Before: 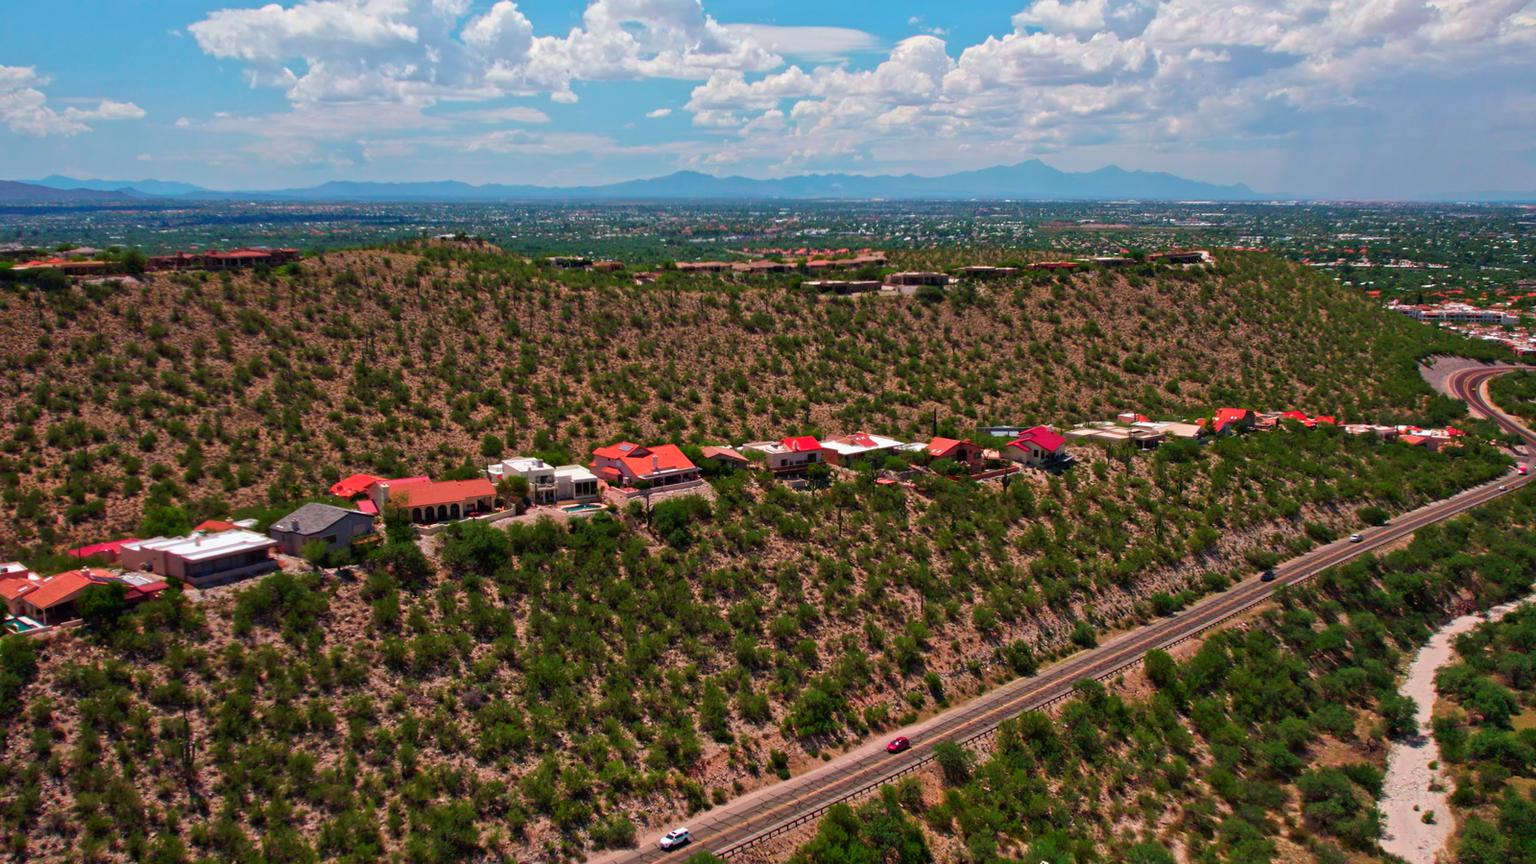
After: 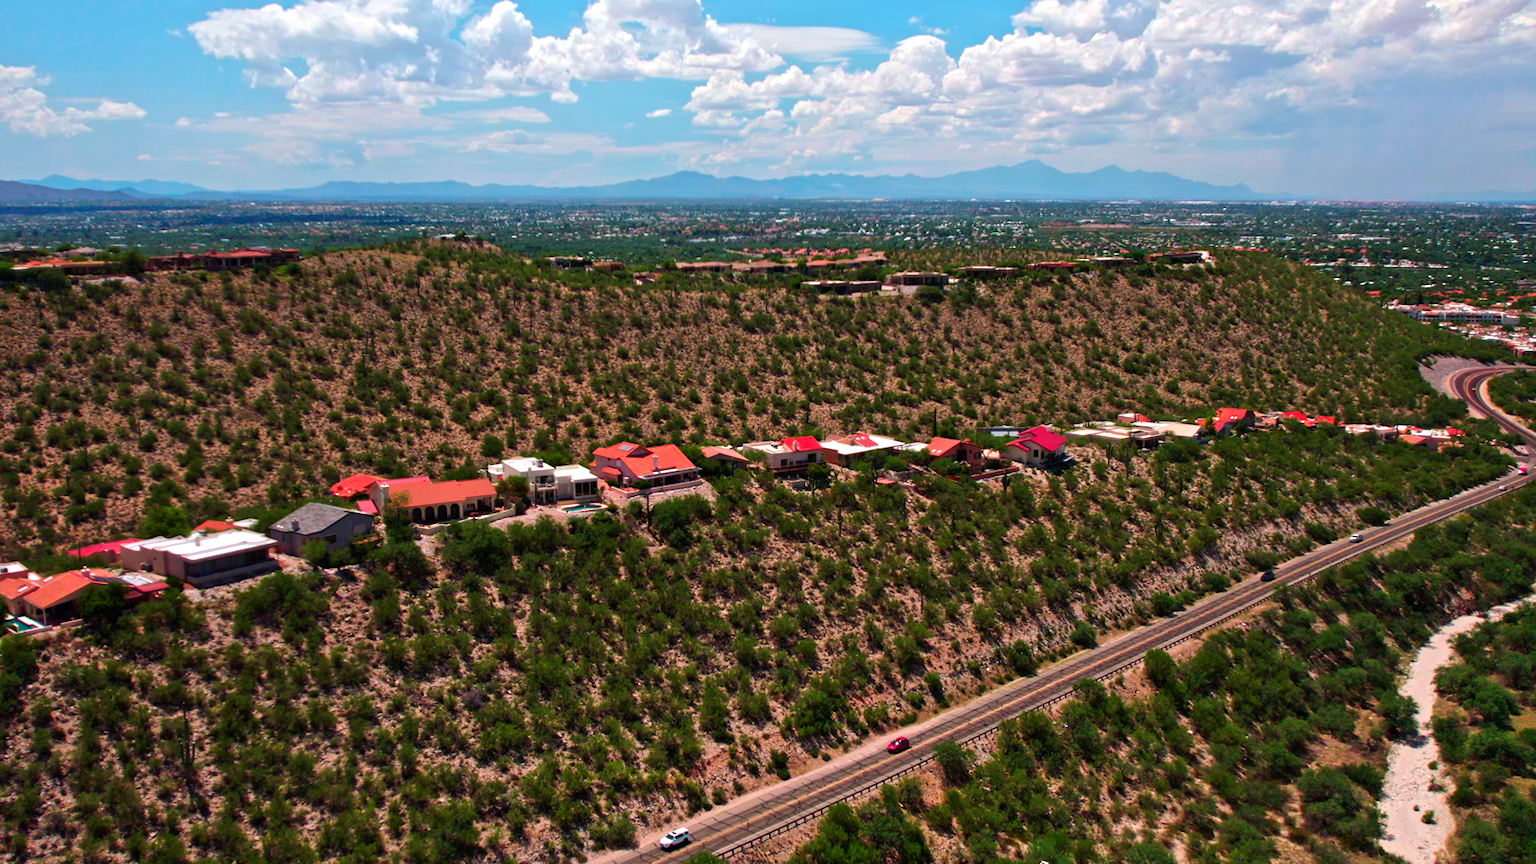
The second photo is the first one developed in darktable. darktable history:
tone equalizer: -8 EV -0.429 EV, -7 EV -0.407 EV, -6 EV -0.311 EV, -5 EV -0.182 EV, -3 EV 0.229 EV, -2 EV 0.321 EV, -1 EV 0.413 EV, +0 EV 0.39 EV, edges refinement/feathering 500, mask exposure compensation -1.57 EV, preserve details no
